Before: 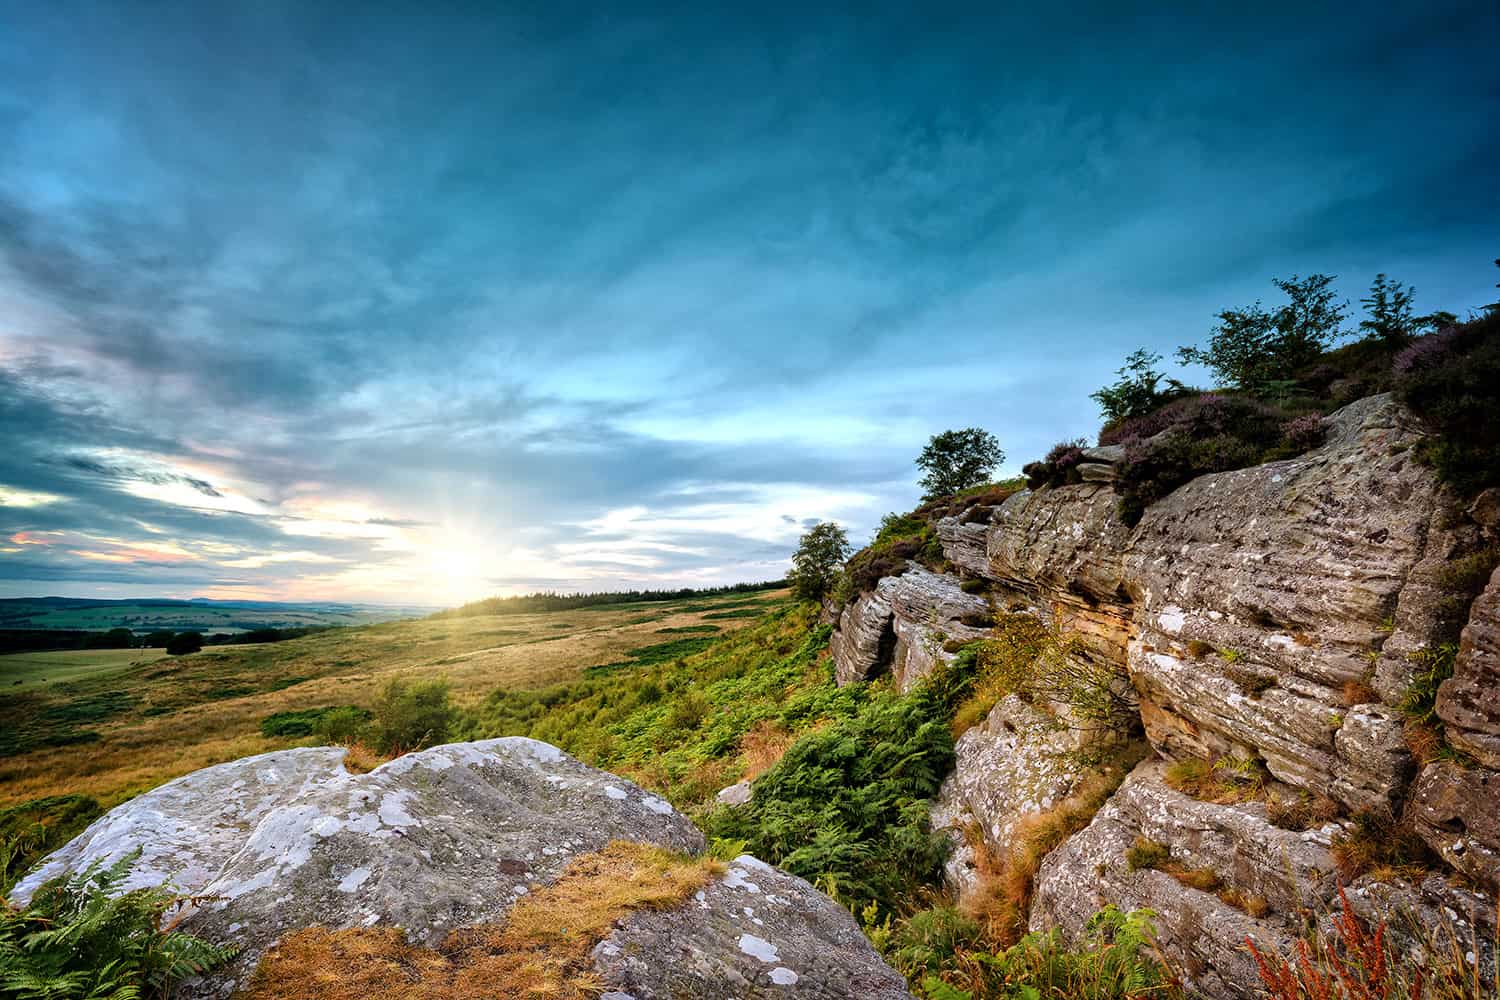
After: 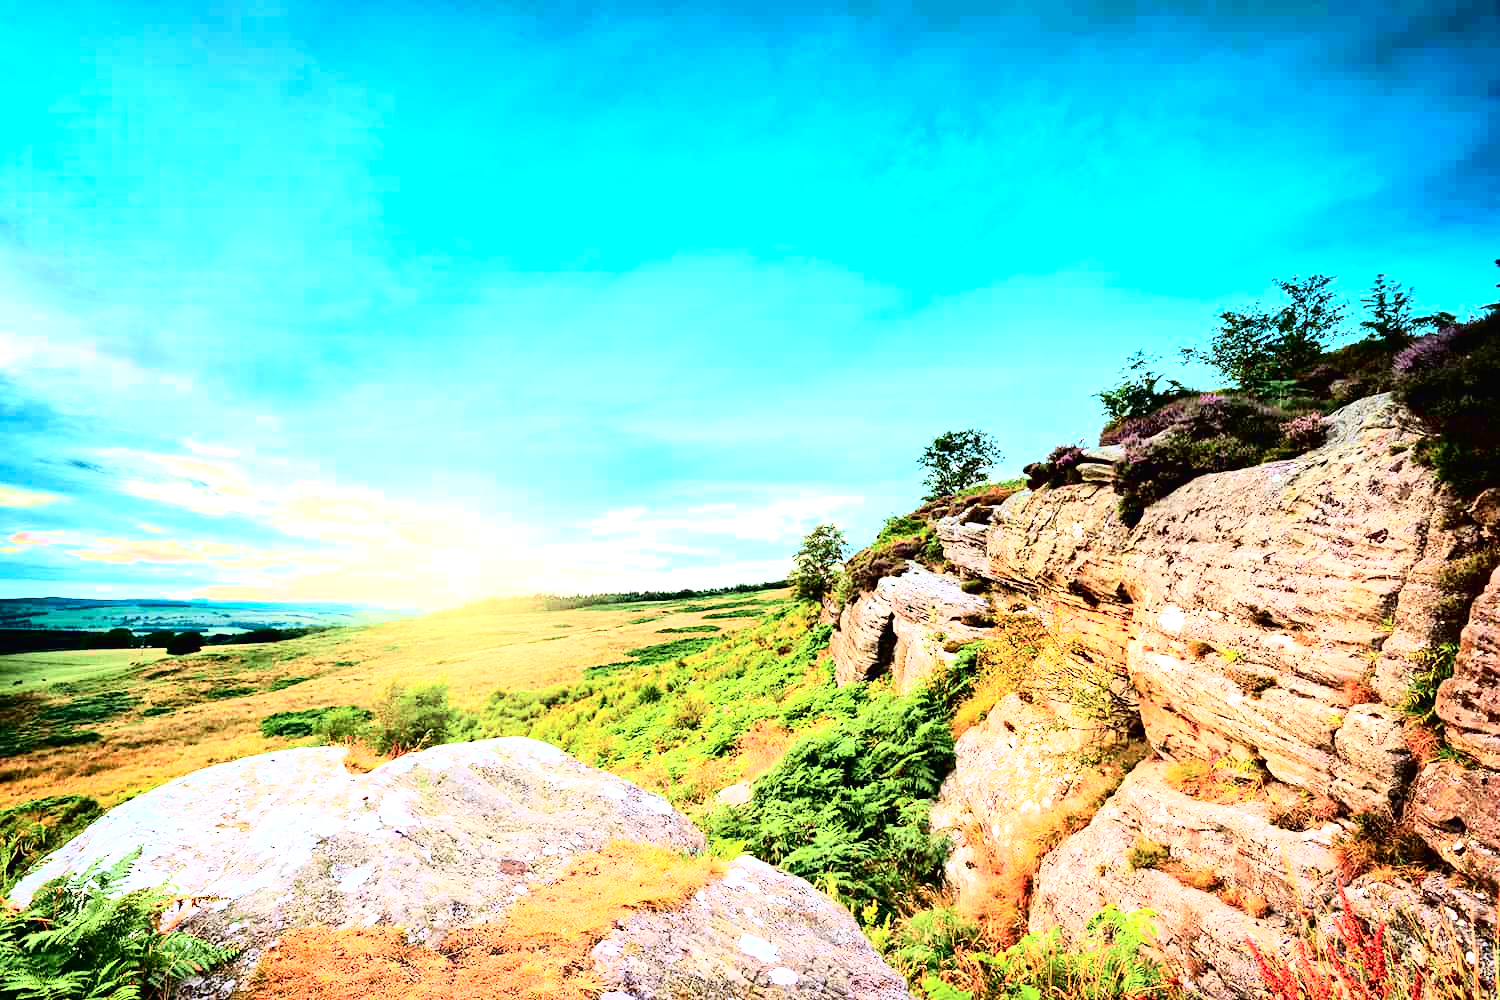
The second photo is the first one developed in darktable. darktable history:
base curve: curves: ch0 [(0, 0) (0.028, 0.03) (0.121, 0.232) (0.46, 0.748) (0.859, 0.968) (1, 1)]
tone curve: curves: ch0 [(0, 0.013) (0.054, 0.018) (0.205, 0.191) (0.289, 0.292) (0.39, 0.424) (0.493, 0.551) (0.647, 0.752) (0.796, 0.887) (1, 0.998)]; ch1 [(0, 0) (0.371, 0.339) (0.477, 0.452) (0.494, 0.495) (0.501, 0.501) (0.51, 0.516) (0.54, 0.557) (0.572, 0.605) (0.625, 0.687) (0.774, 0.841) (1, 1)]; ch2 [(0, 0) (0.32, 0.281) (0.403, 0.399) (0.441, 0.428) (0.47, 0.469) (0.498, 0.496) (0.524, 0.543) (0.551, 0.579) (0.633, 0.665) (0.7, 0.711) (1, 1)], color space Lab, independent channels, preserve colors none
exposure: black level correction 0, exposure 1.106 EV, compensate exposure bias true, compensate highlight preservation false
